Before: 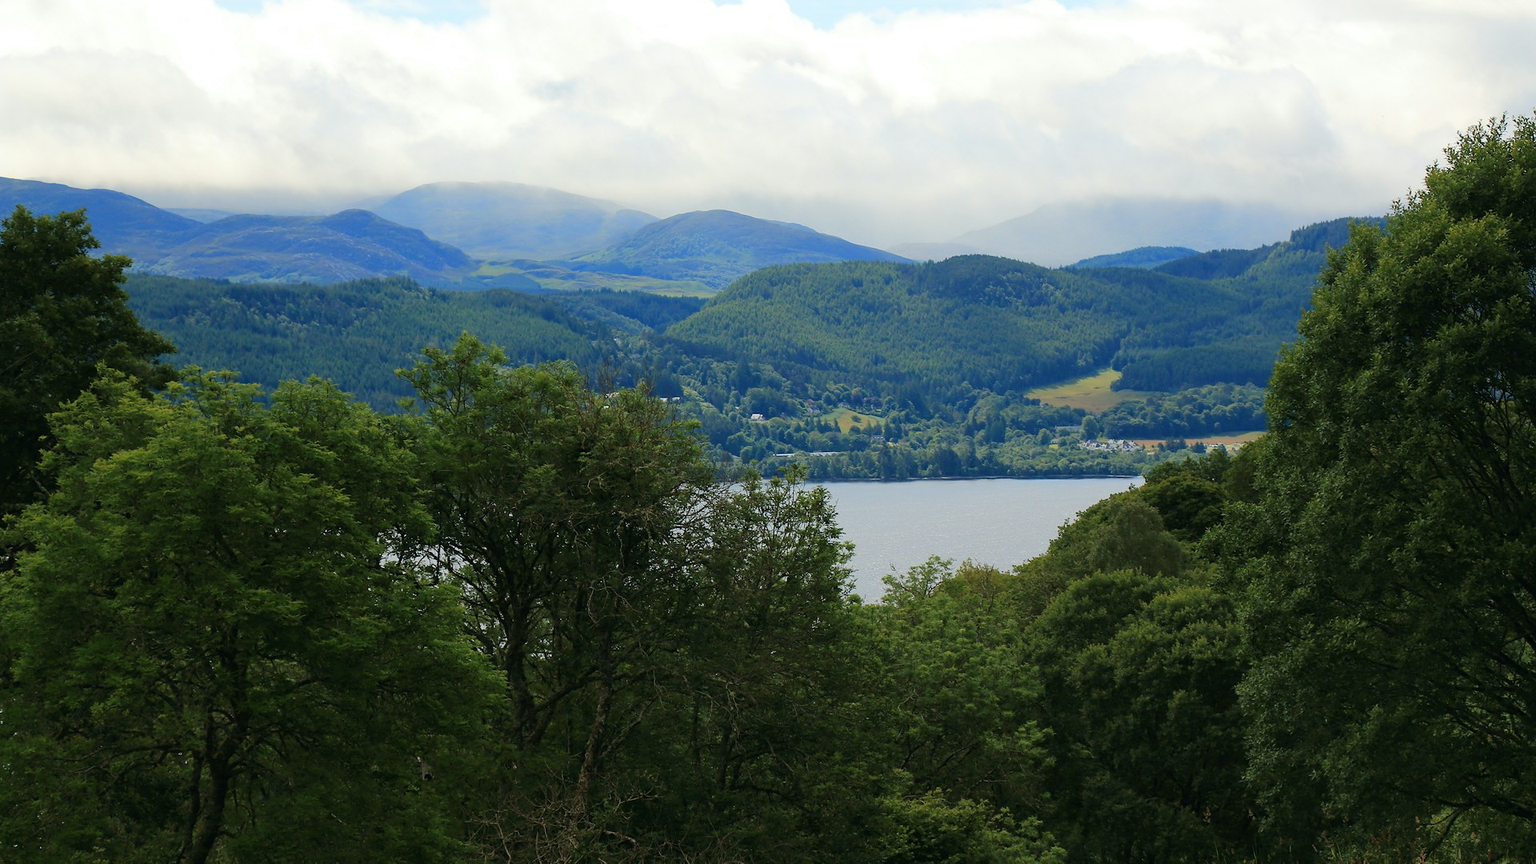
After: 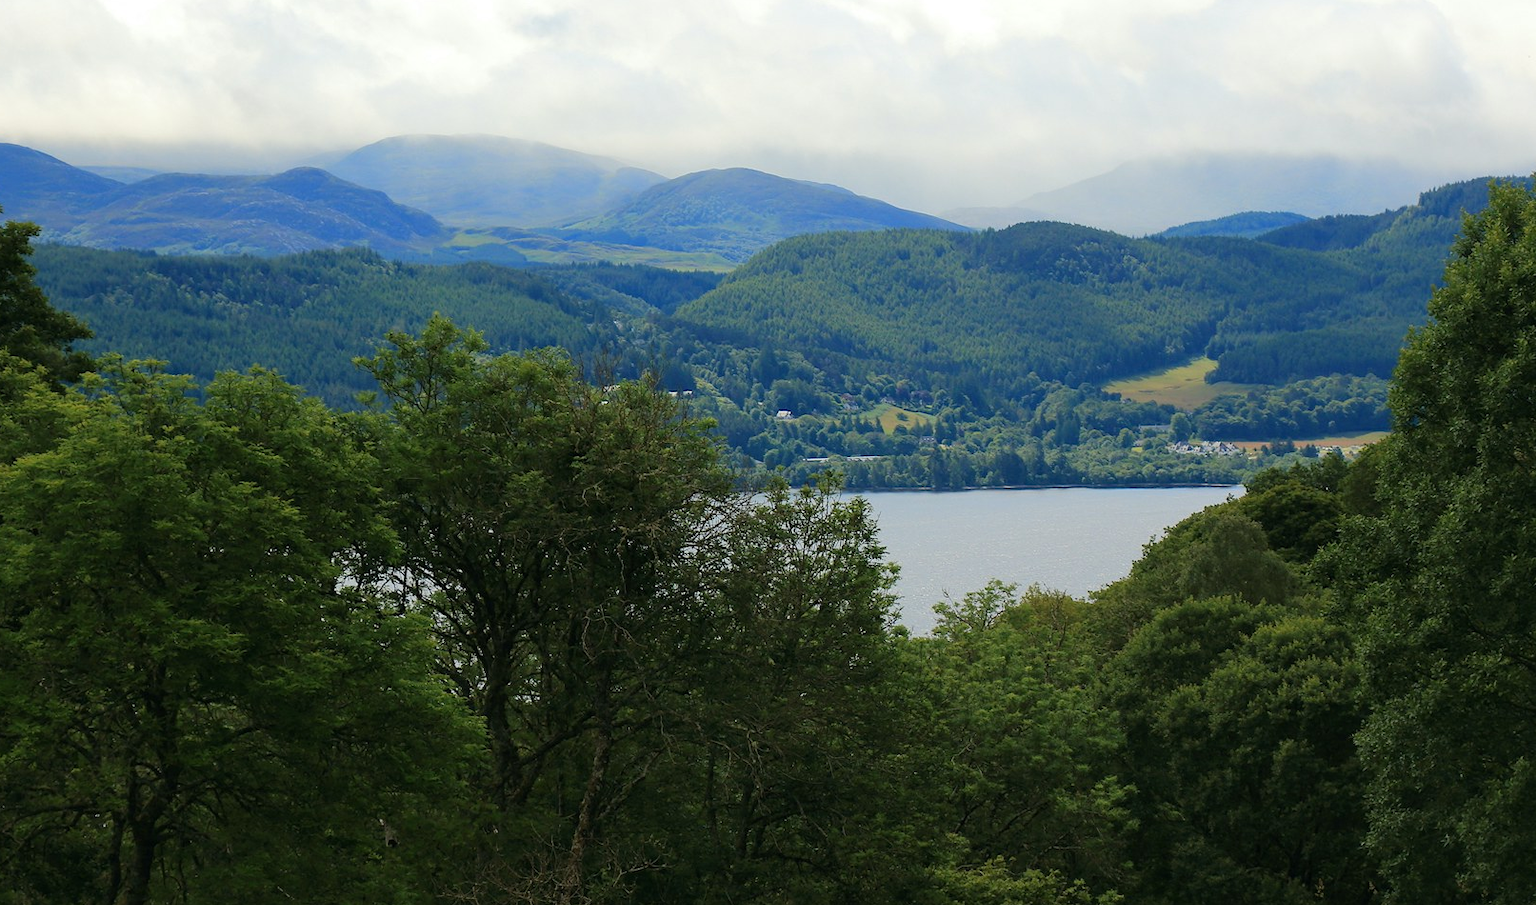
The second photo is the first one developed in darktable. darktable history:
crop: left 6.424%, top 8.053%, right 9.548%, bottom 3.886%
